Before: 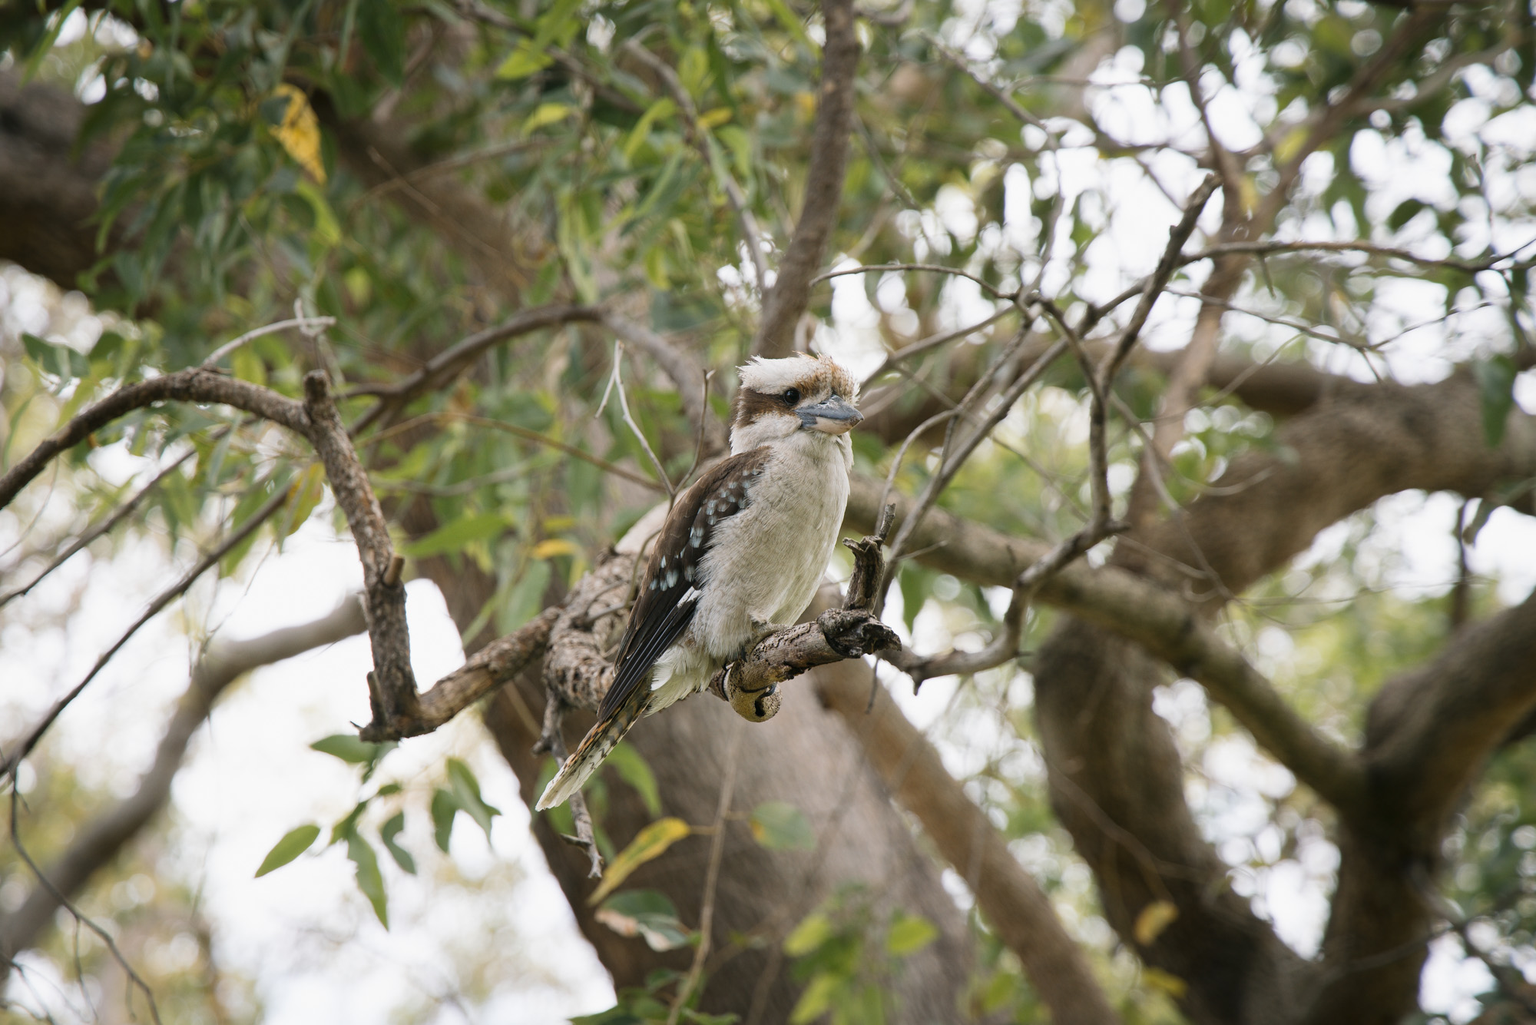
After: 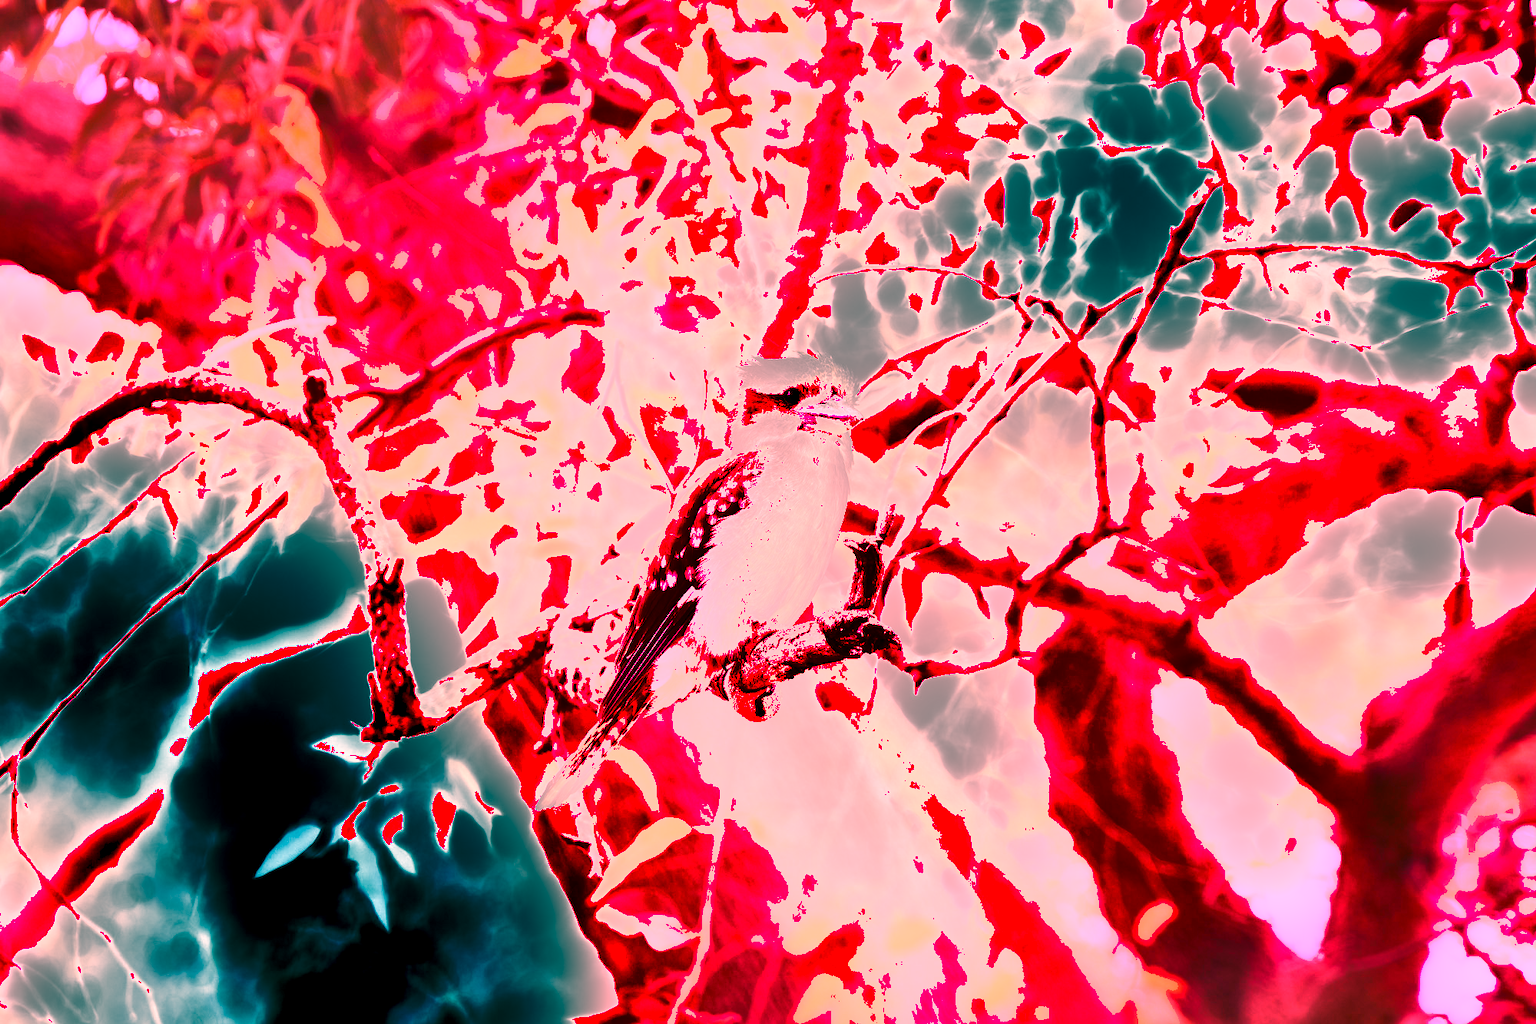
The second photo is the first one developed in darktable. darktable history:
shadows and highlights: shadows 32.83, highlights -47.7, soften with gaussian
white balance: red 4.26, blue 1.802
